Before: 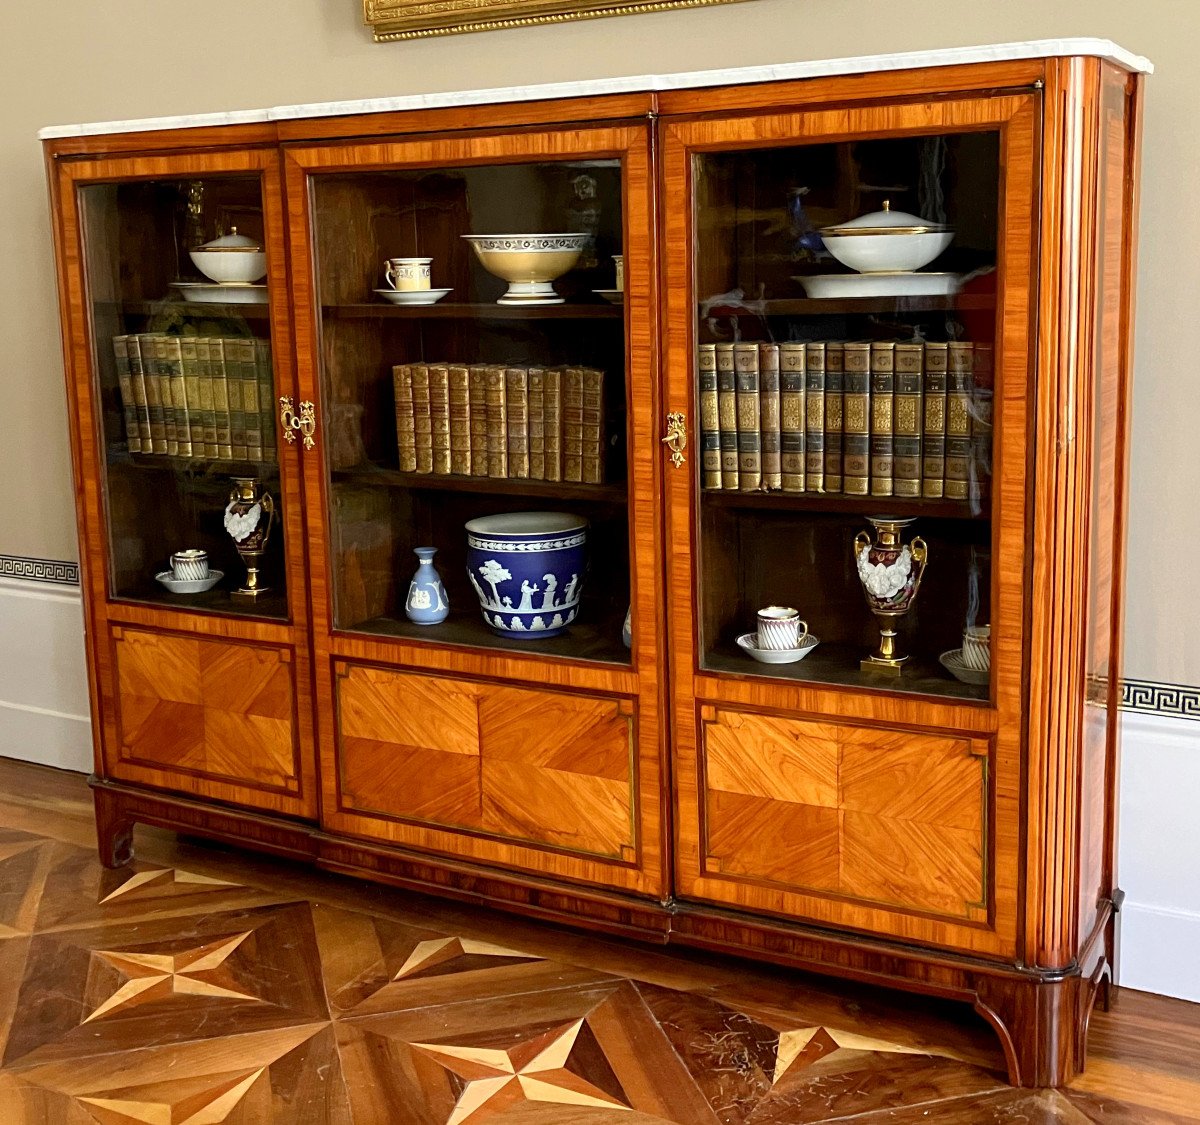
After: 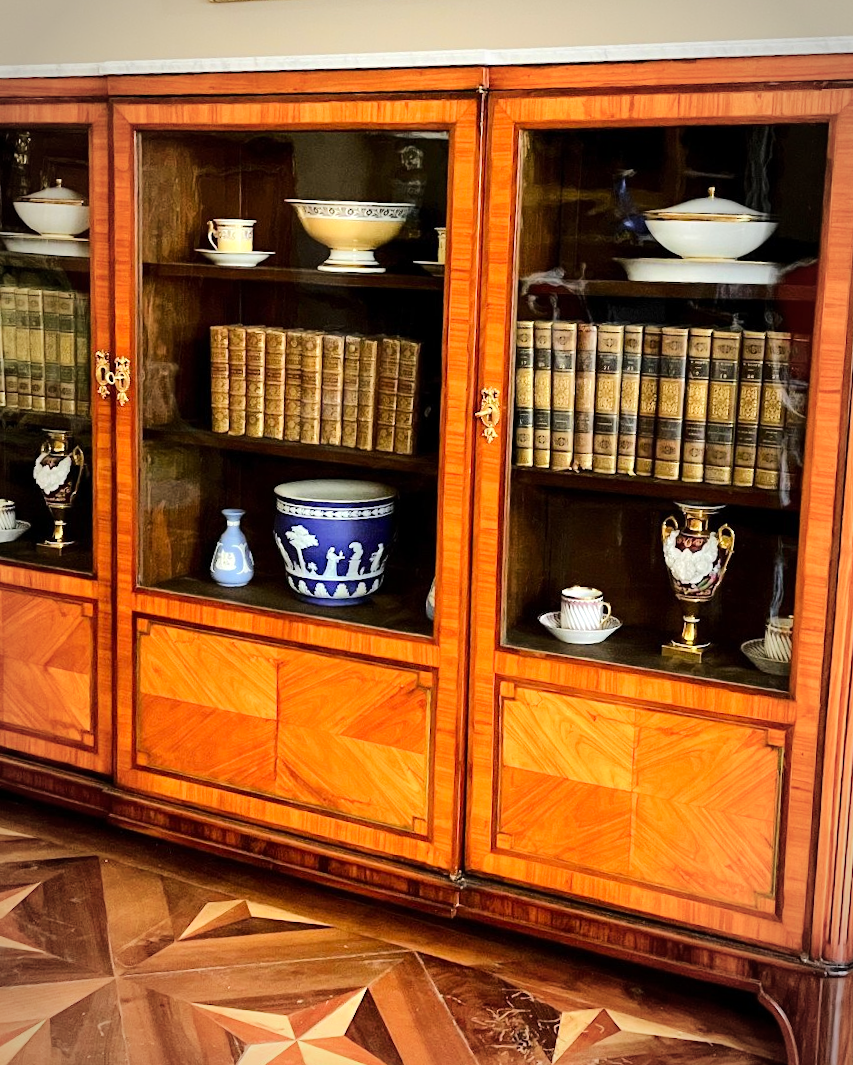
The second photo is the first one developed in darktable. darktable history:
exposure: exposure 0.018 EV, compensate highlight preservation false
crop and rotate: angle -3.01°, left 14.272%, top 0.022%, right 10.732%, bottom 0.072%
vignetting: brightness -0.412, saturation -0.311, automatic ratio true
tone equalizer: -7 EV 0.144 EV, -6 EV 0.585 EV, -5 EV 1.16 EV, -4 EV 1.34 EV, -3 EV 1.13 EV, -2 EV 0.6 EV, -1 EV 0.149 EV, edges refinement/feathering 500, mask exposure compensation -1.57 EV, preserve details no
